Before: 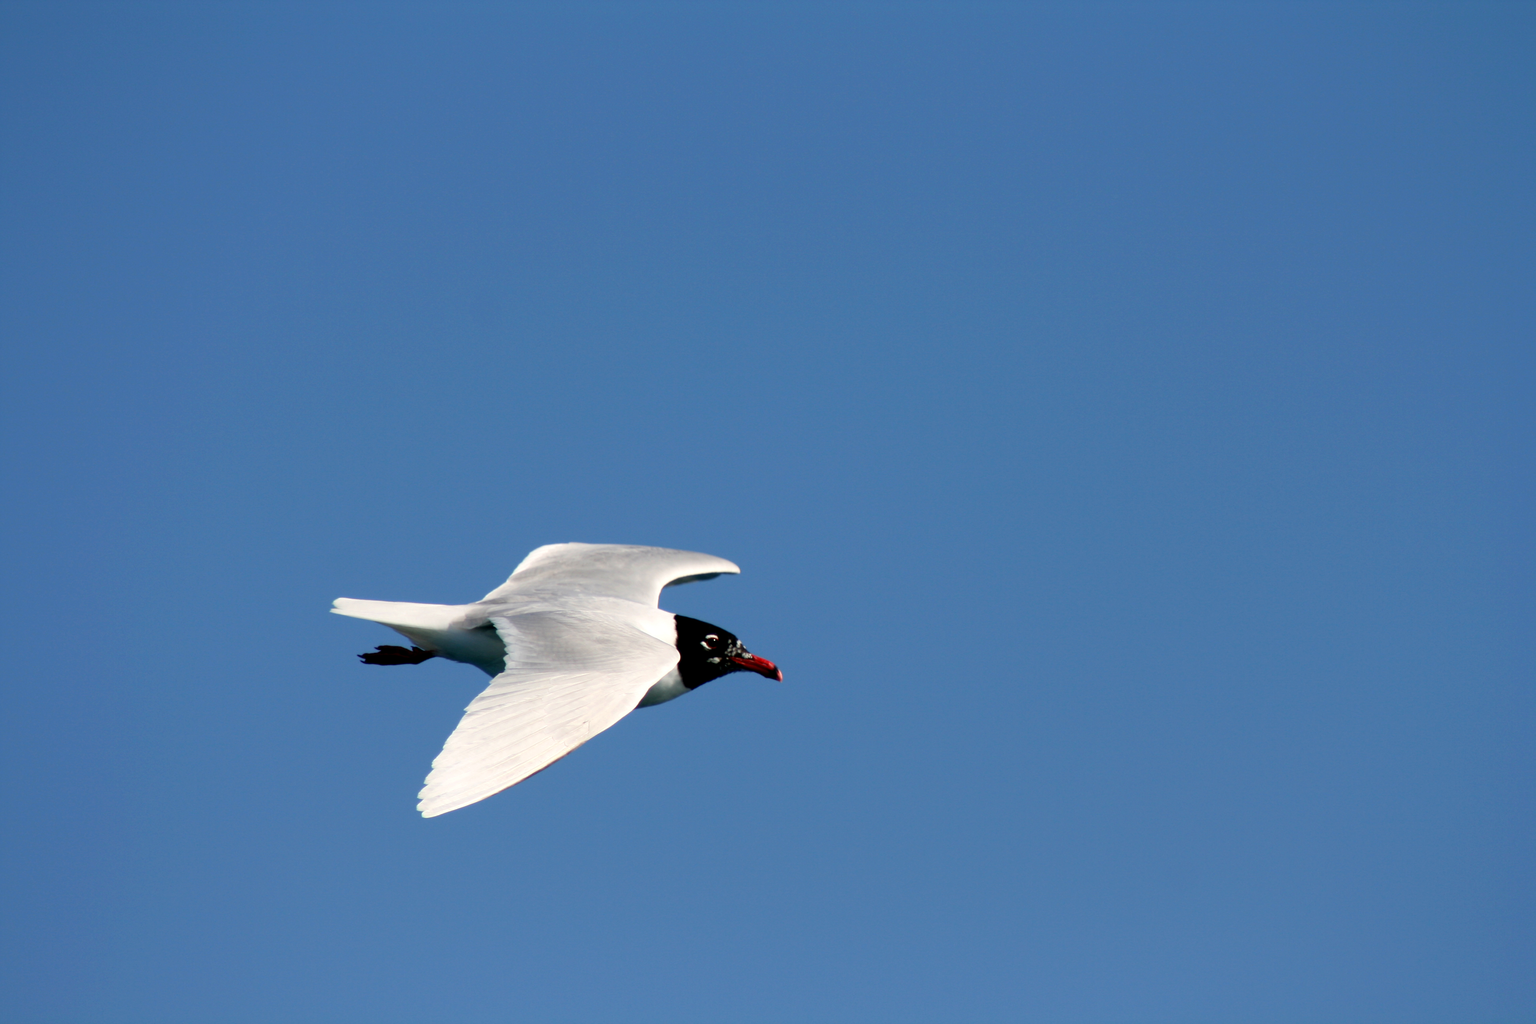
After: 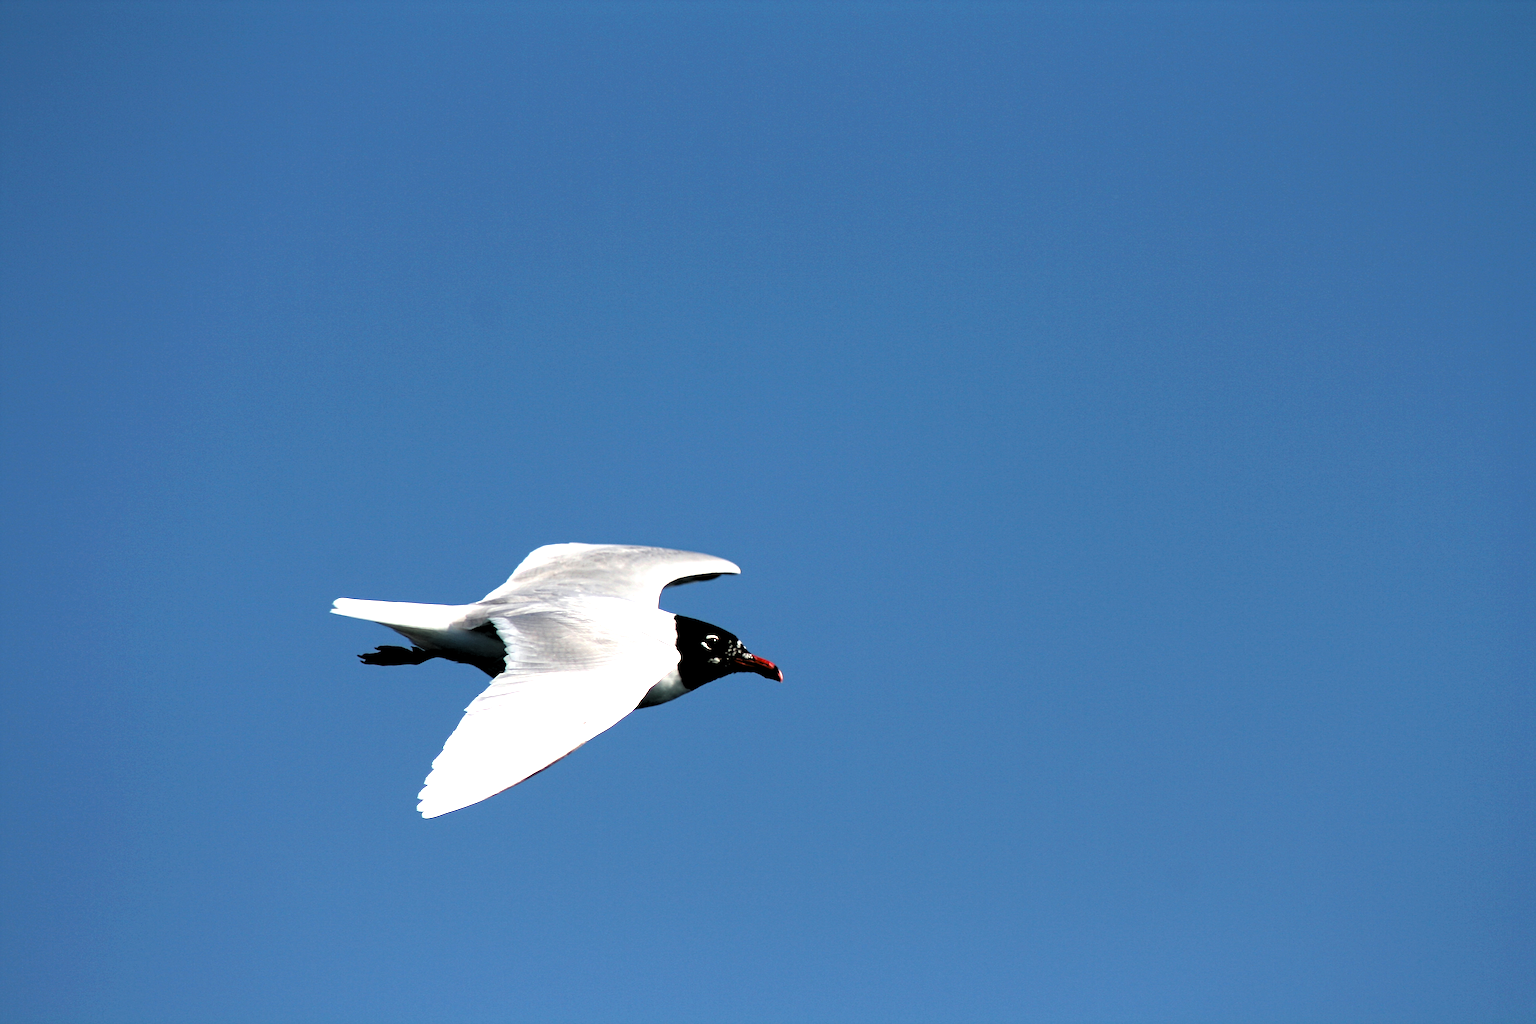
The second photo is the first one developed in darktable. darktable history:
levels: levels [0.182, 0.542, 0.902]
sharpen: on, module defaults
haze removal: compatibility mode true, adaptive false
color correction: saturation 0.98
exposure: black level correction 0.001, exposure 0.5 EV, compensate exposure bias true, compensate highlight preservation false
